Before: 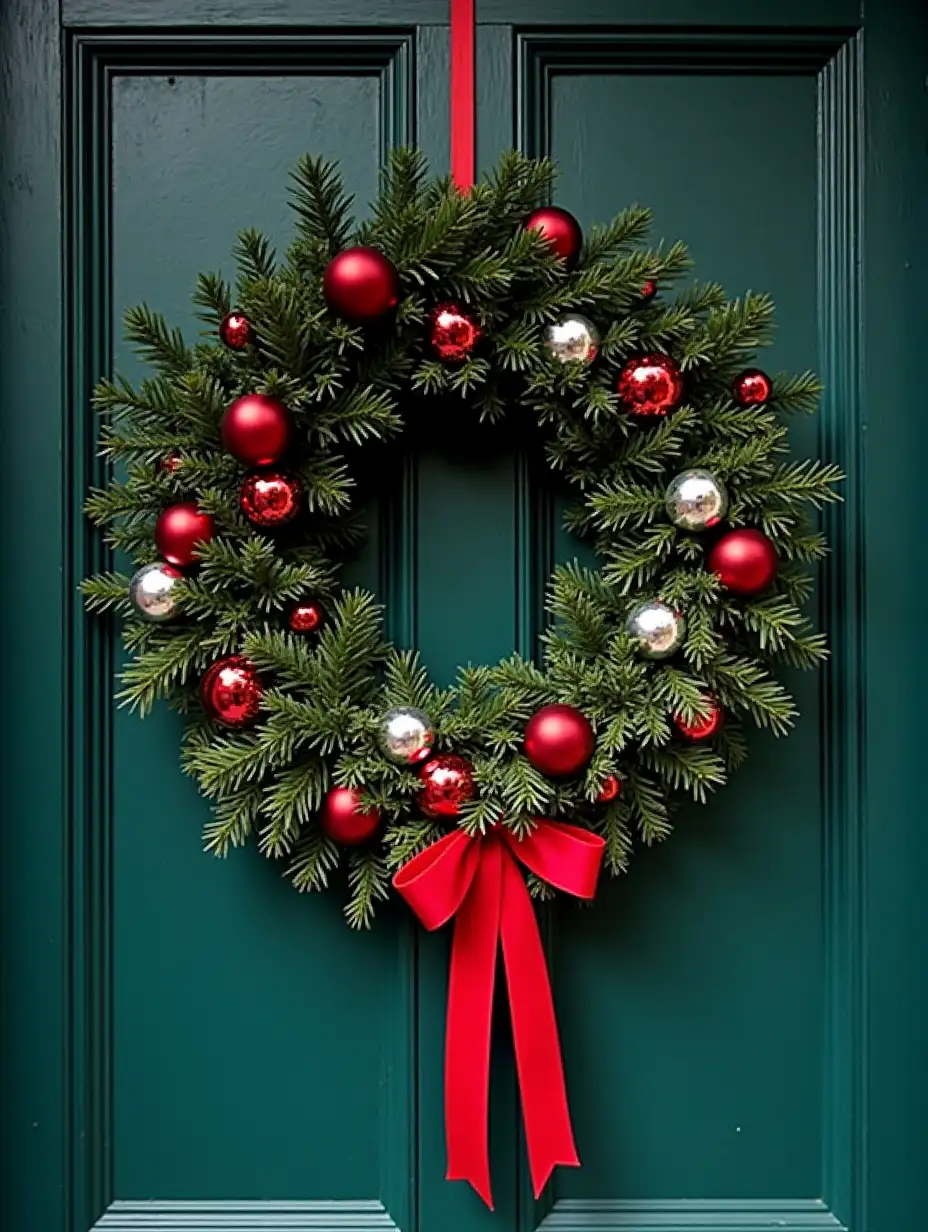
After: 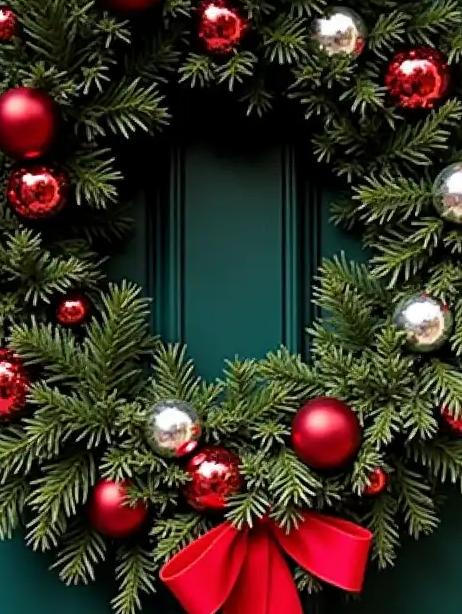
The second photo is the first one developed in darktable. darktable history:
local contrast: mode bilateral grid, contrast 20, coarseness 50, detail 102%, midtone range 0.2
crop: left 25.204%, top 24.99%, right 24.954%, bottom 25.141%
